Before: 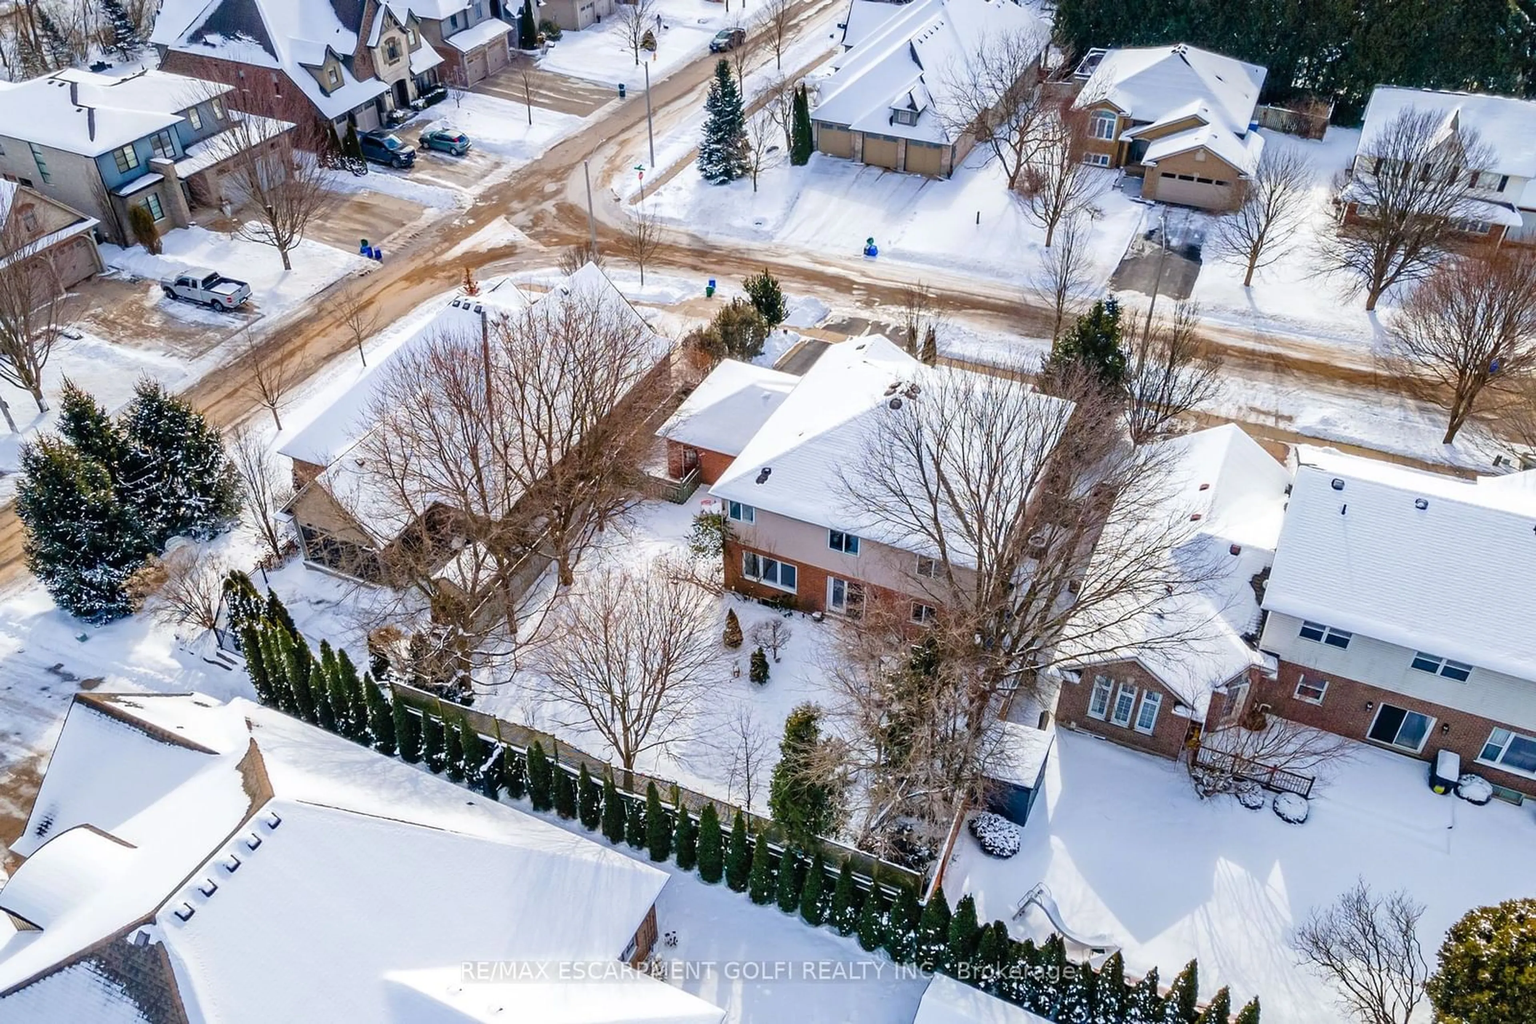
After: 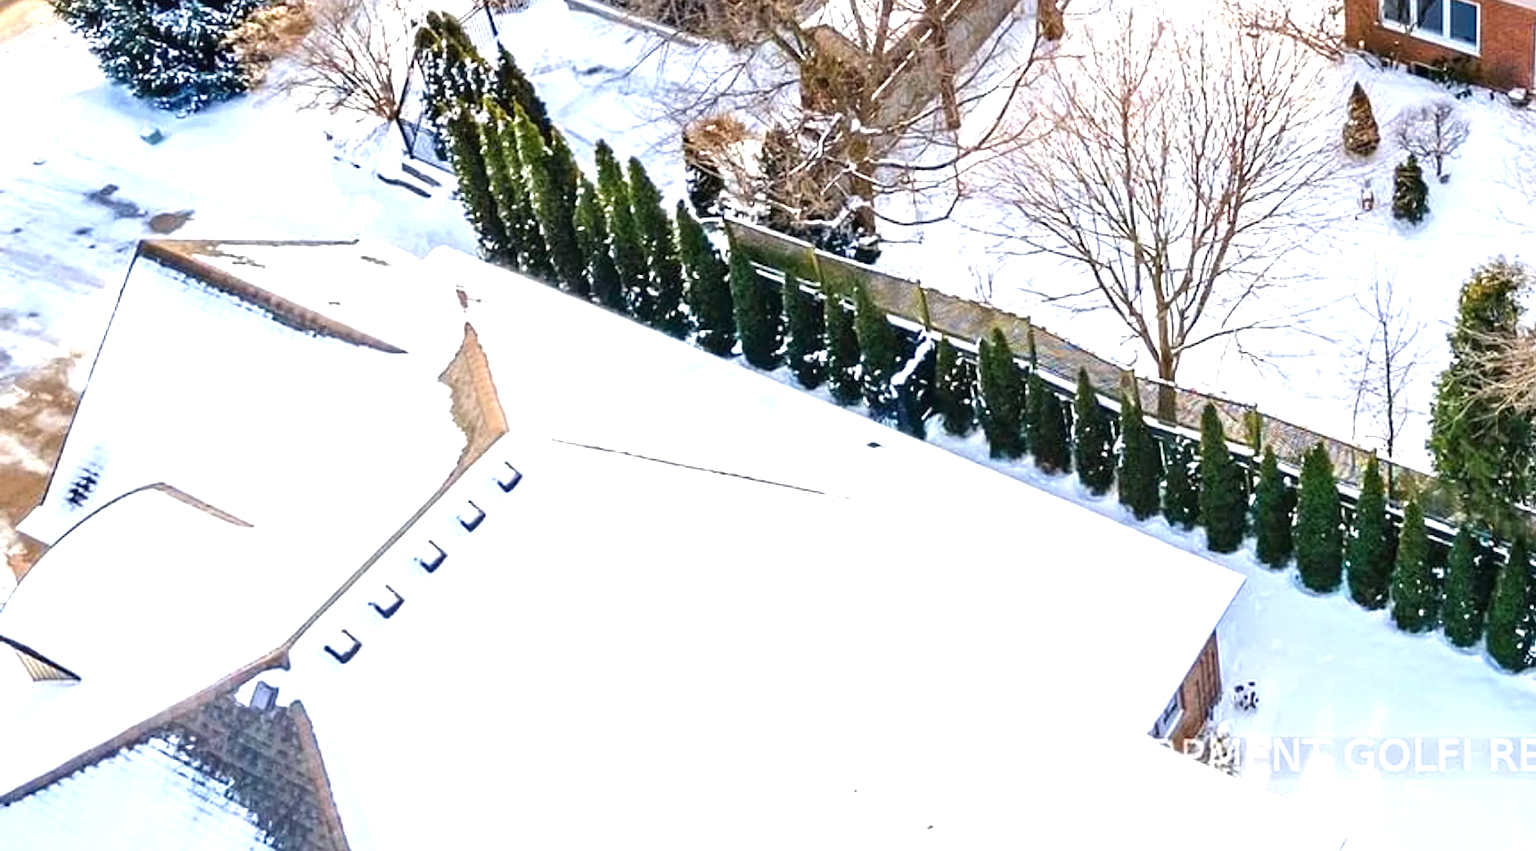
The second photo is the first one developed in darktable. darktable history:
crop and rotate: top 55.114%, right 46.136%, bottom 0.1%
exposure: black level correction 0, exposure 1.102 EV, compensate highlight preservation false
